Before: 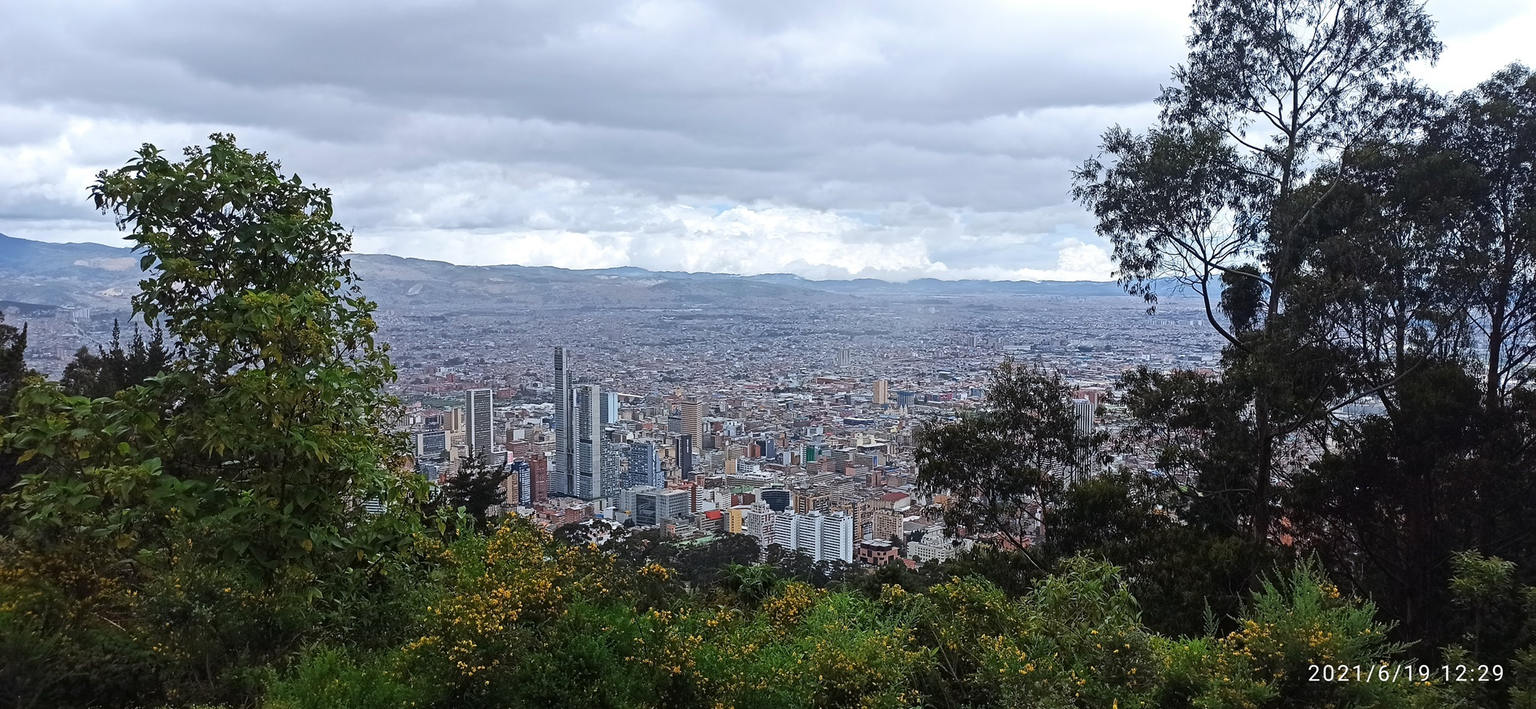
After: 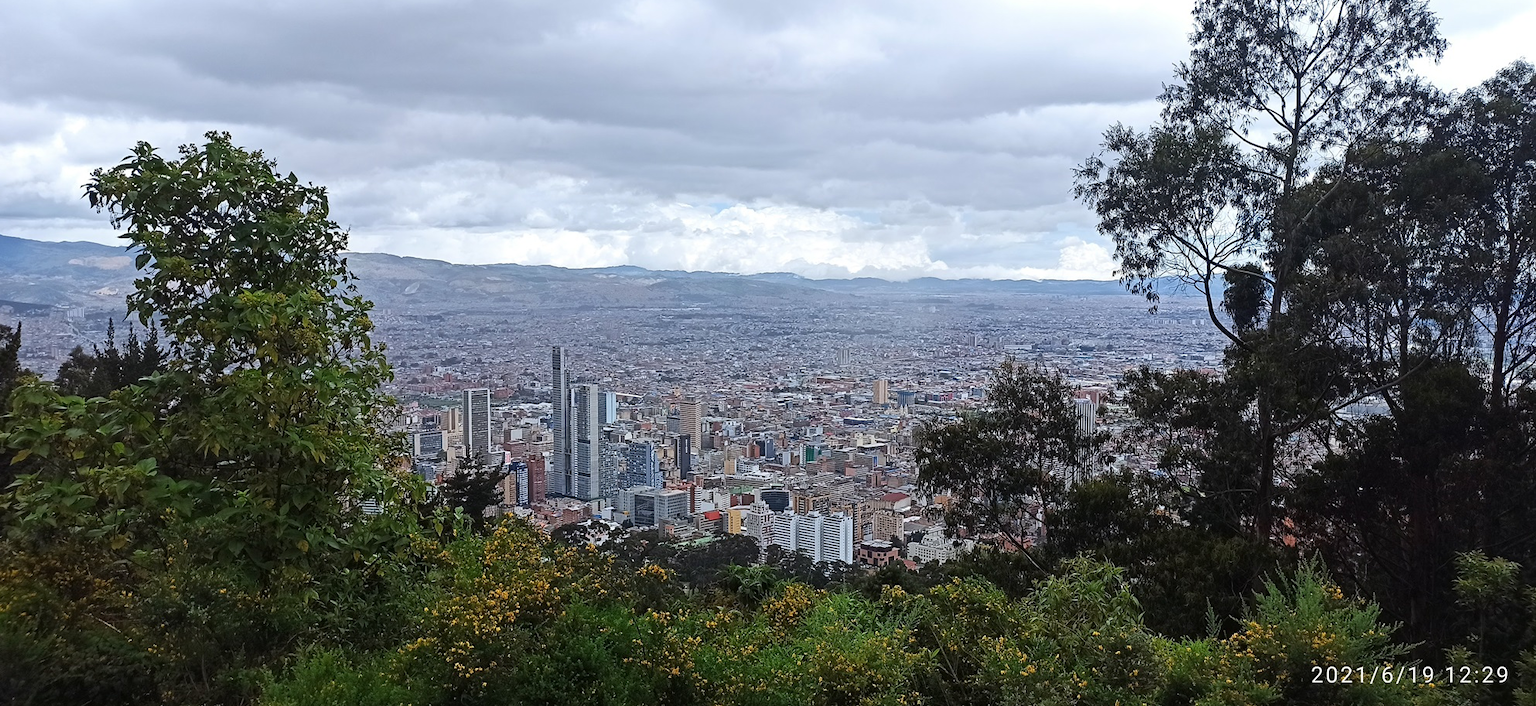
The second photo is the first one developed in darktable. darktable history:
levels: mode automatic
crop: left 0.434%, top 0.485%, right 0.244%, bottom 0.386%
